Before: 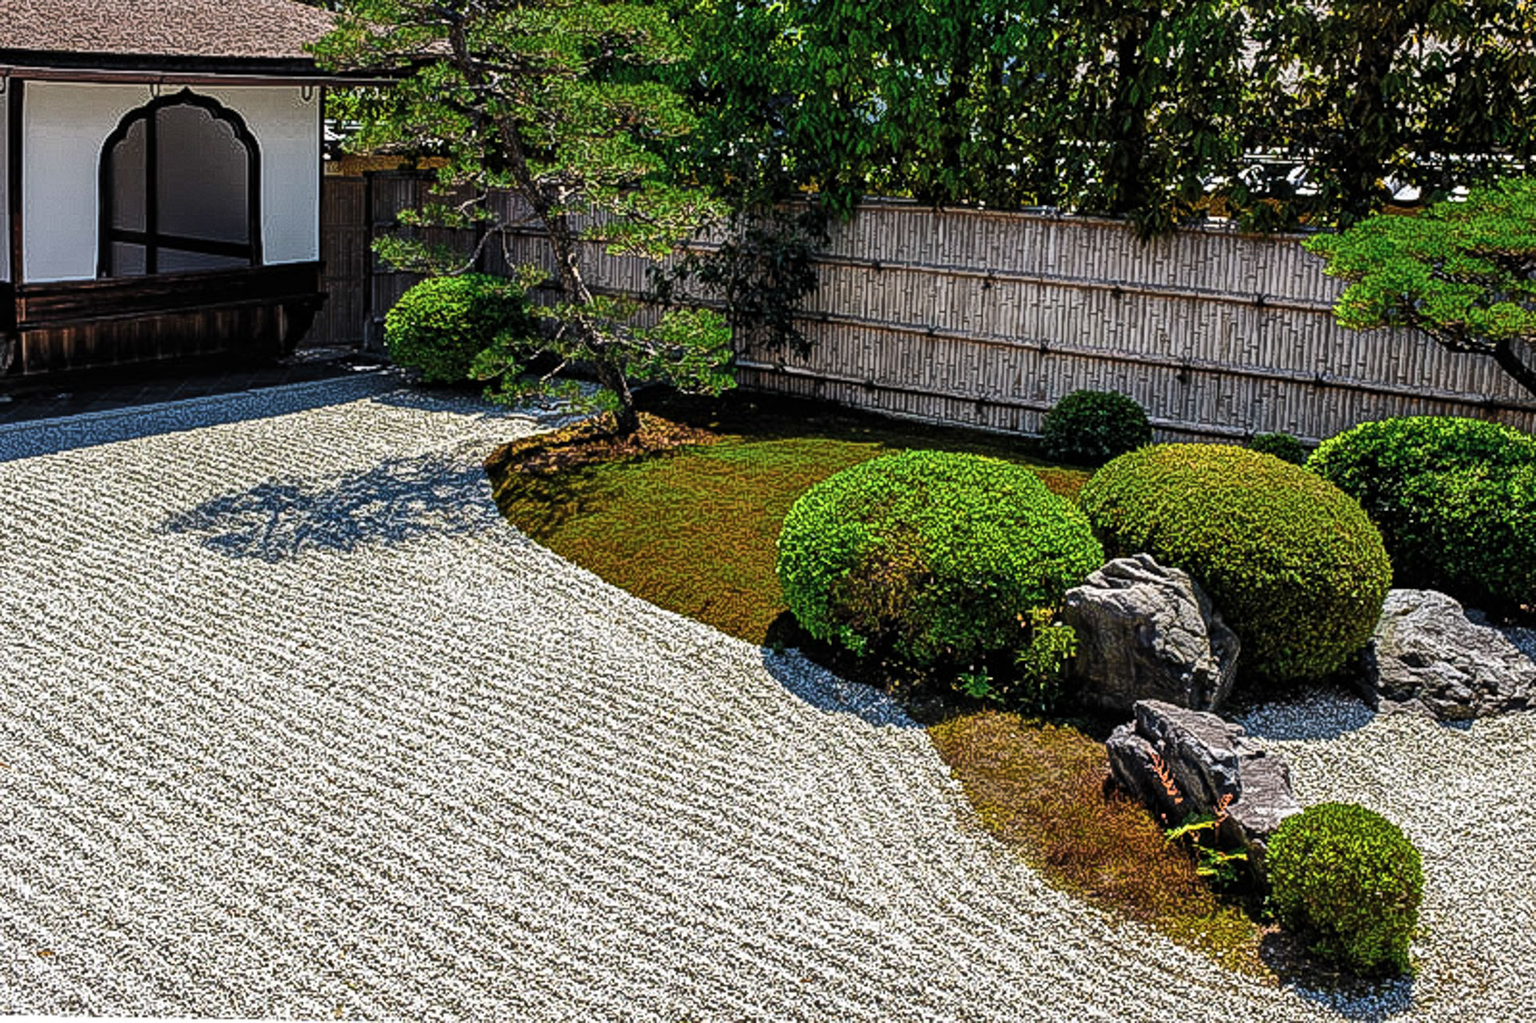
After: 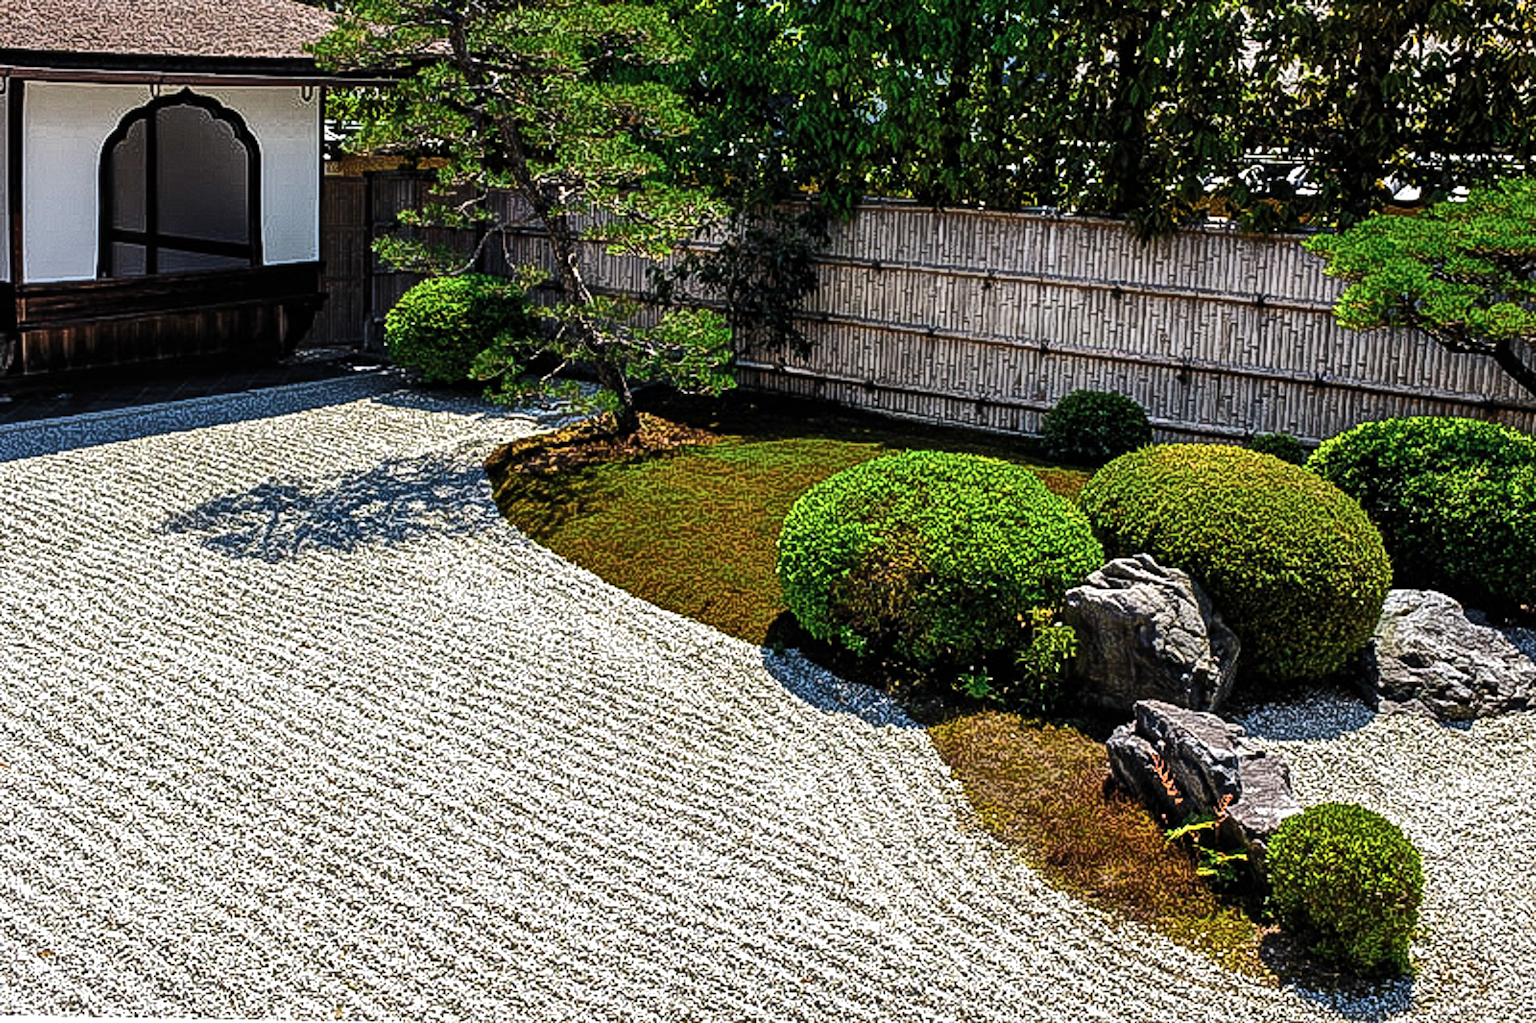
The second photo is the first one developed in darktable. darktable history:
tone equalizer: -8 EV -0.439 EV, -7 EV -0.372 EV, -6 EV -0.31 EV, -5 EV -0.209 EV, -3 EV 0.231 EV, -2 EV 0.328 EV, -1 EV 0.378 EV, +0 EV 0.418 EV, edges refinement/feathering 500, mask exposure compensation -1.57 EV, preserve details no
